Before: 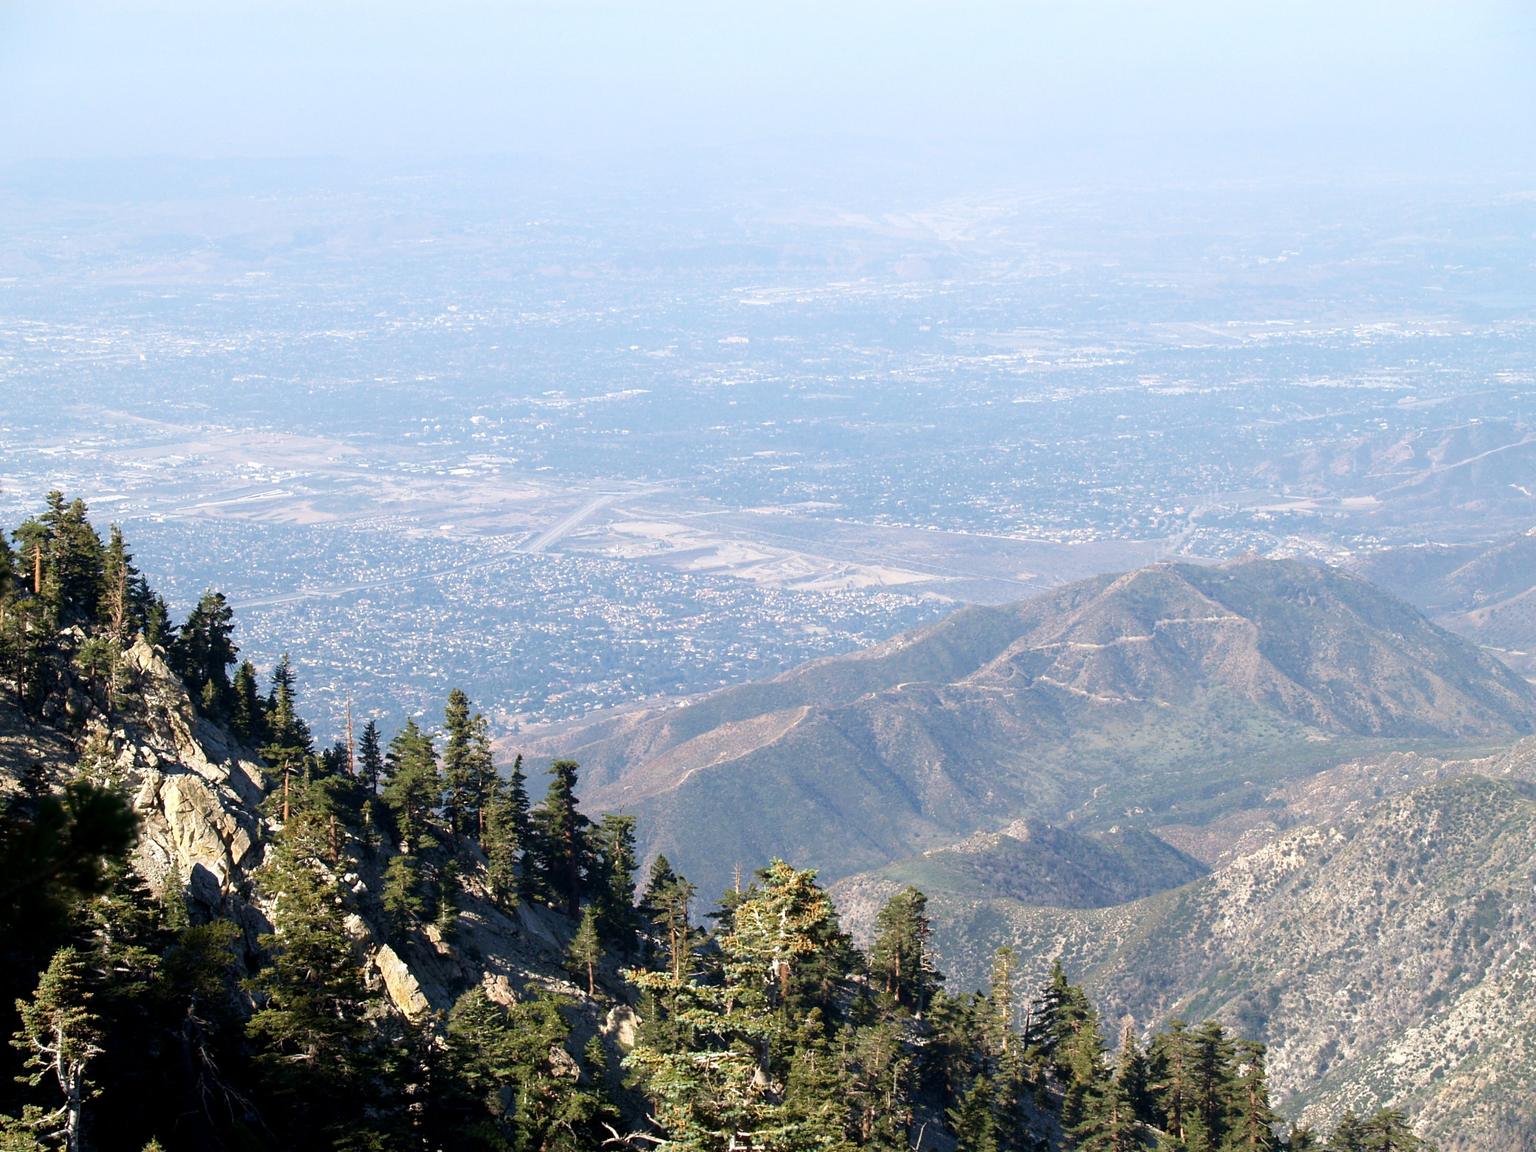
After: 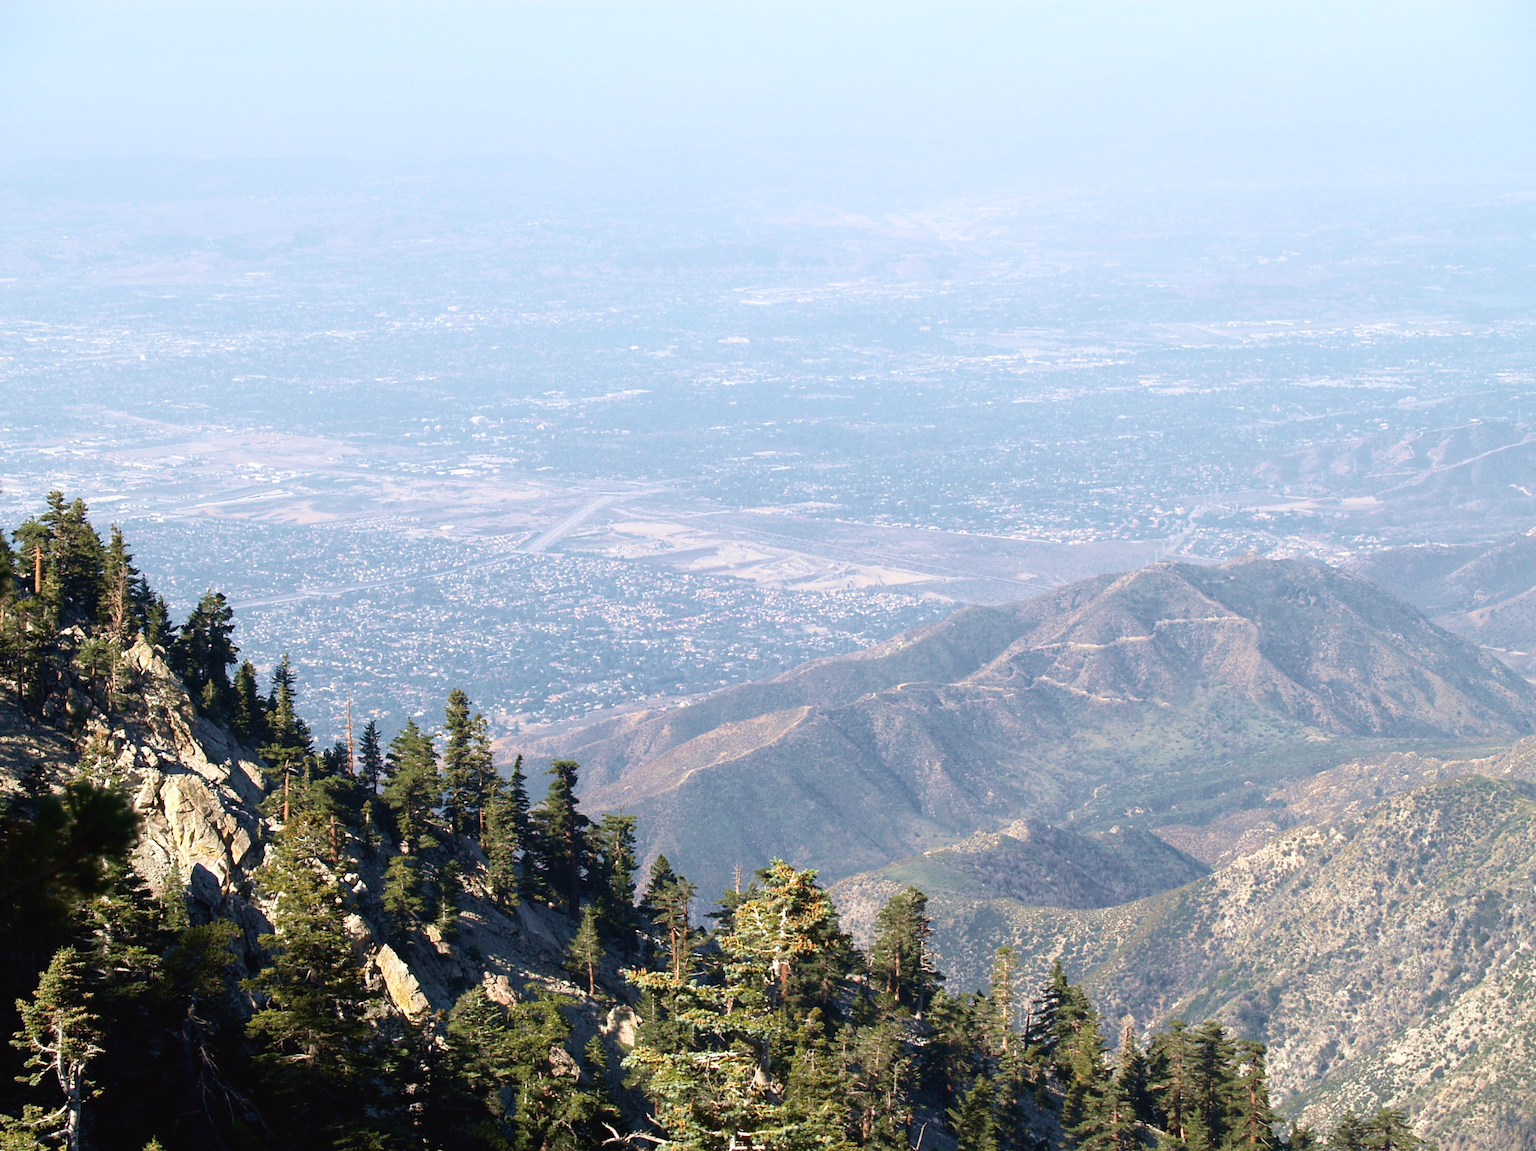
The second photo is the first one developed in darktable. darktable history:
tone curve: curves: ch0 [(0, 0.024) (0.119, 0.146) (0.474, 0.485) (0.718, 0.739) (0.817, 0.839) (1, 0.998)]; ch1 [(0, 0) (0.377, 0.416) (0.439, 0.451) (0.477, 0.477) (0.501, 0.503) (0.538, 0.544) (0.58, 0.602) (0.664, 0.676) (0.783, 0.804) (1, 1)]; ch2 [(0, 0) (0.38, 0.405) (0.463, 0.456) (0.498, 0.497) (0.524, 0.535) (0.578, 0.576) (0.648, 0.665) (1, 1)], color space Lab, independent channels, preserve colors none
